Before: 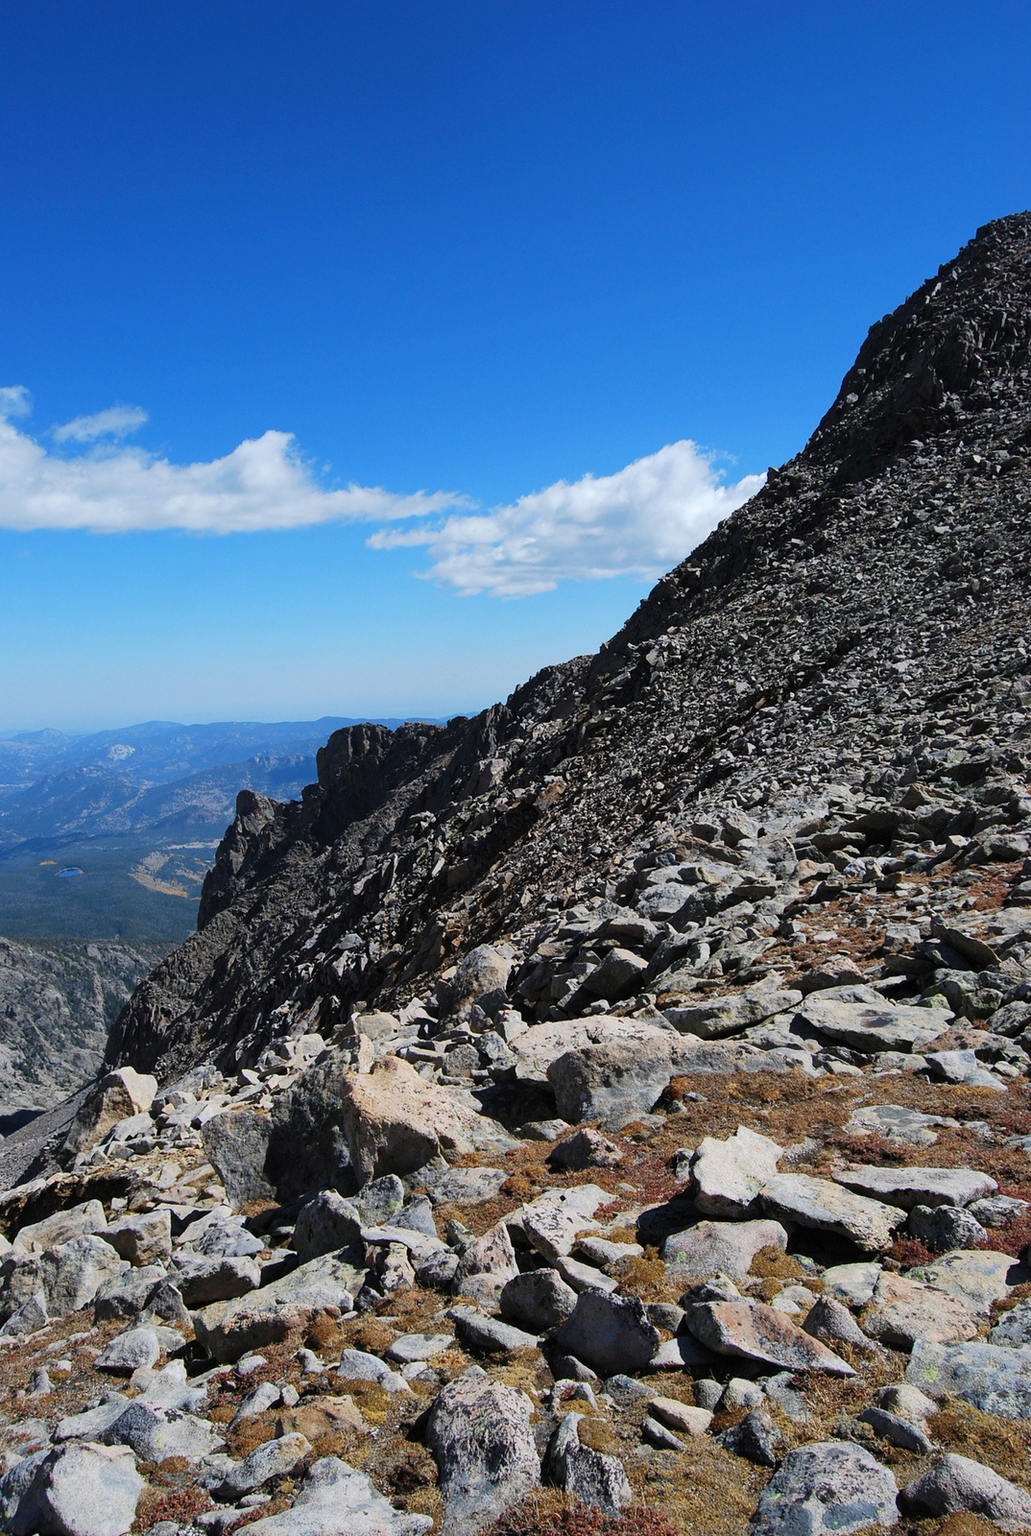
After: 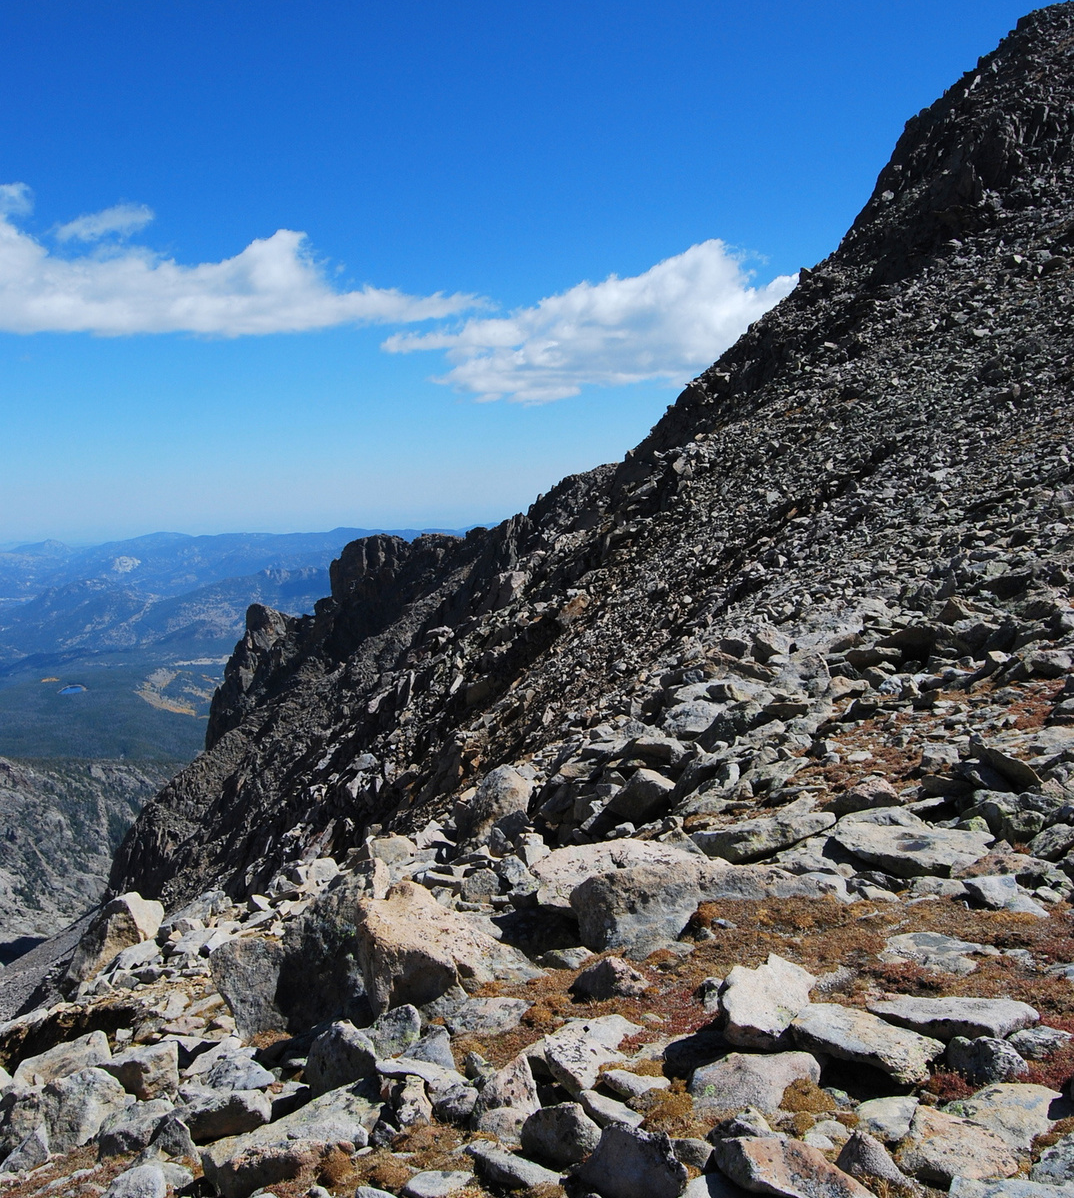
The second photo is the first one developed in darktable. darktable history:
crop: top 13.692%, bottom 11.383%
